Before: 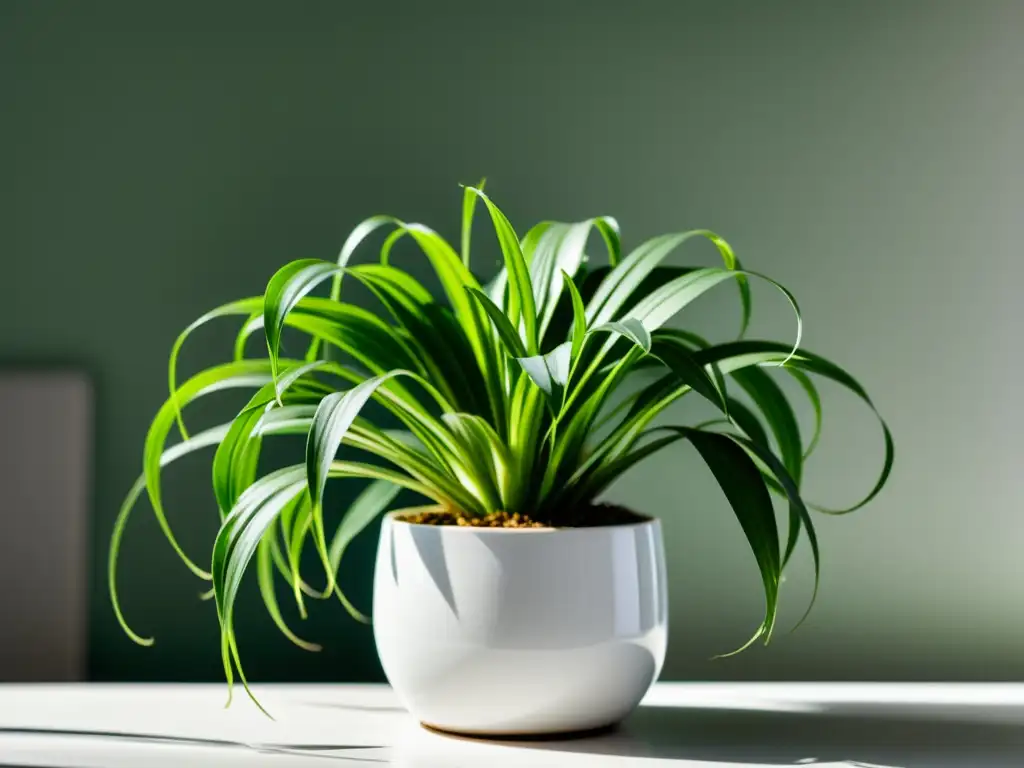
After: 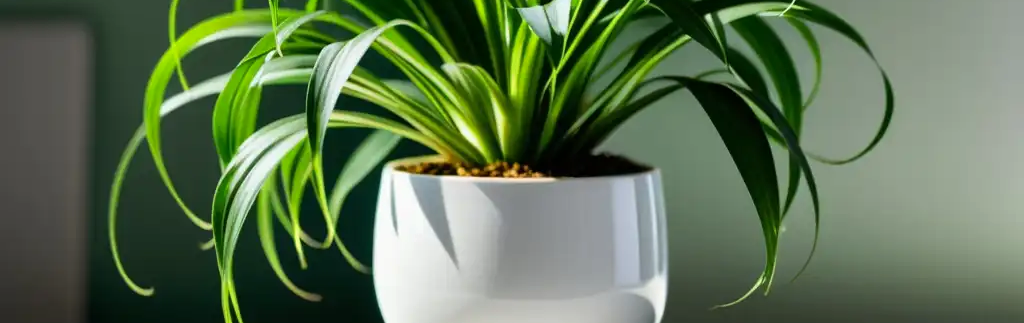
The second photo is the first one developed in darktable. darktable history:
crop: top 45.61%, bottom 12.205%
base curve: curves: ch0 [(0, 0) (0.303, 0.277) (1, 1)], preserve colors none
